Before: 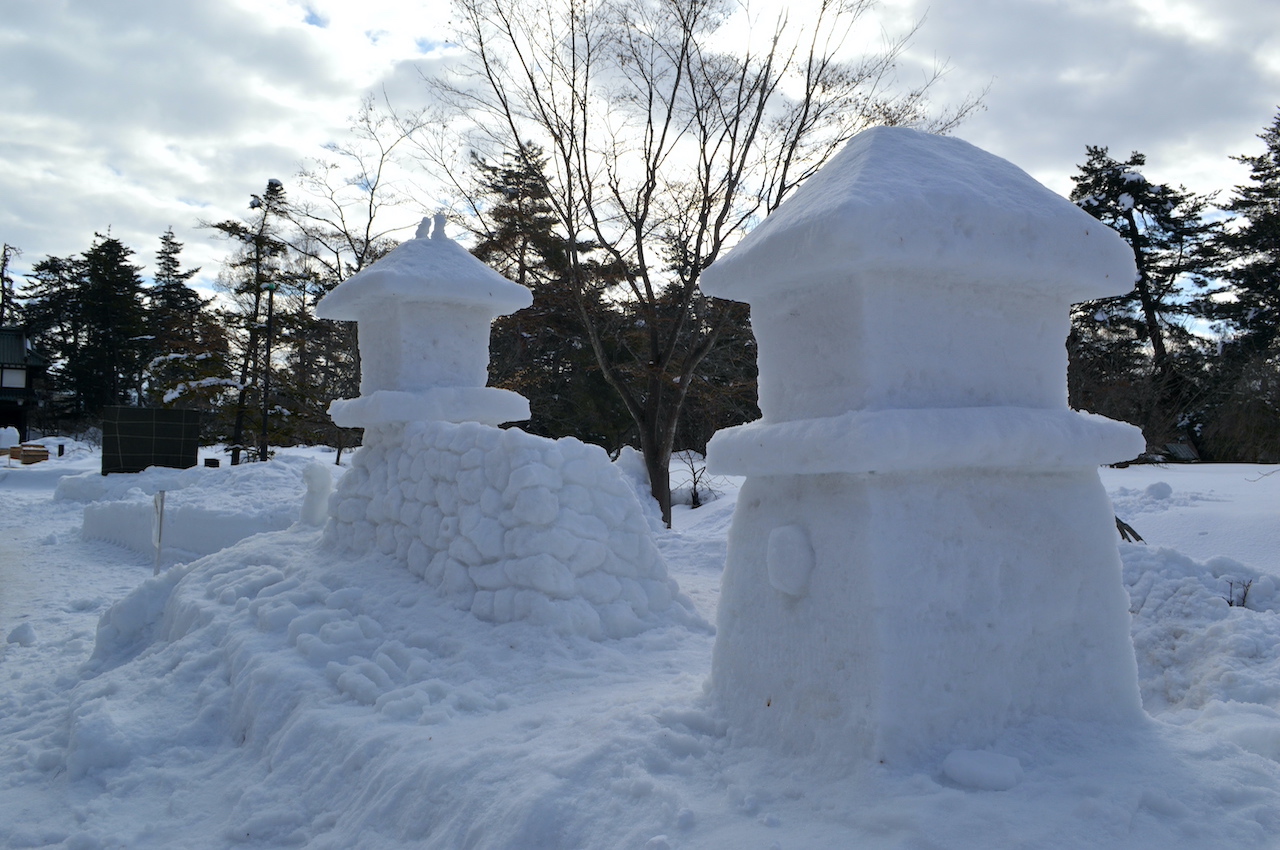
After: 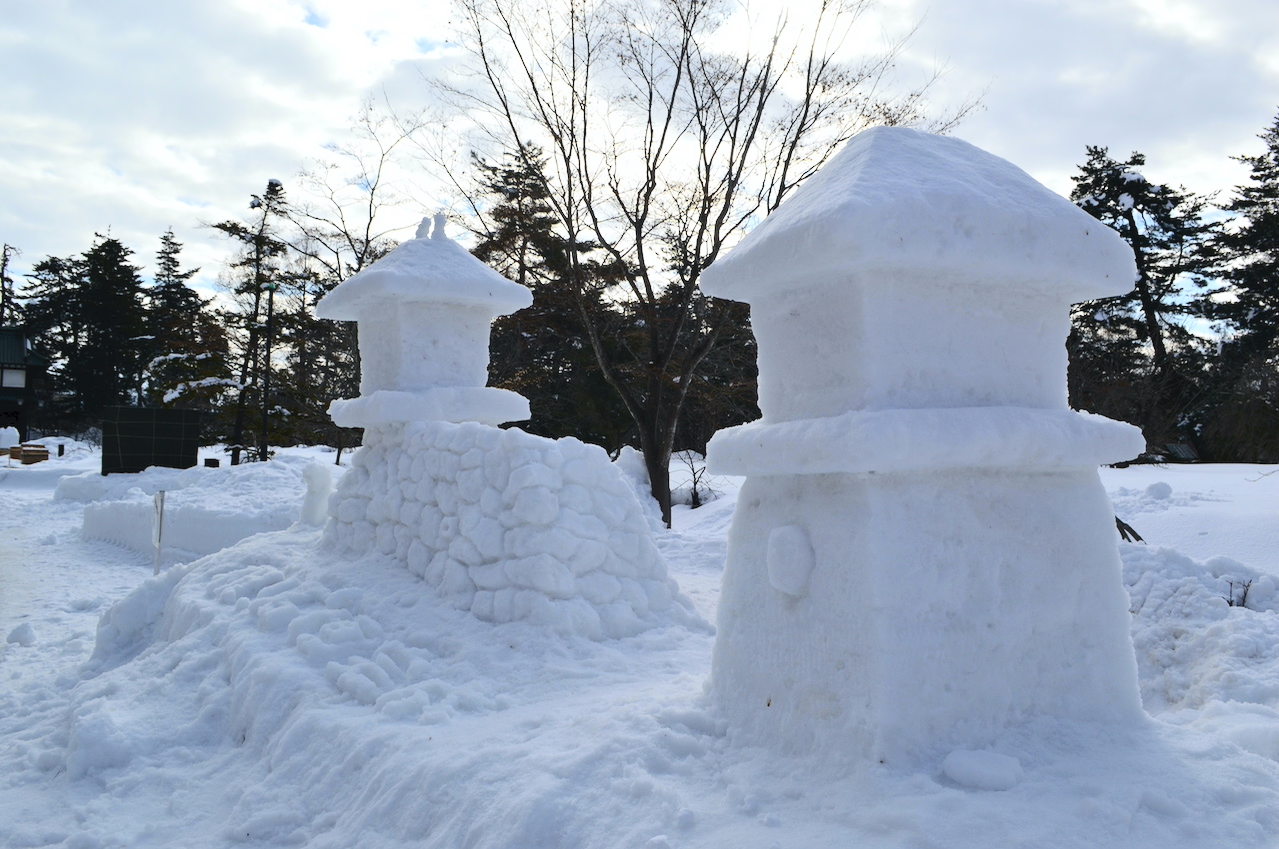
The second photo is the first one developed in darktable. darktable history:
crop: left 0.067%
tone curve: curves: ch0 [(0, 0) (0.003, 0.046) (0.011, 0.052) (0.025, 0.059) (0.044, 0.069) (0.069, 0.084) (0.1, 0.107) (0.136, 0.133) (0.177, 0.171) (0.224, 0.216) (0.277, 0.293) (0.335, 0.371) (0.399, 0.481) (0.468, 0.577) (0.543, 0.662) (0.623, 0.749) (0.709, 0.831) (0.801, 0.891) (0.898, 0.942) (1, 1)], color space Lab, independent channels, preserve colors none
